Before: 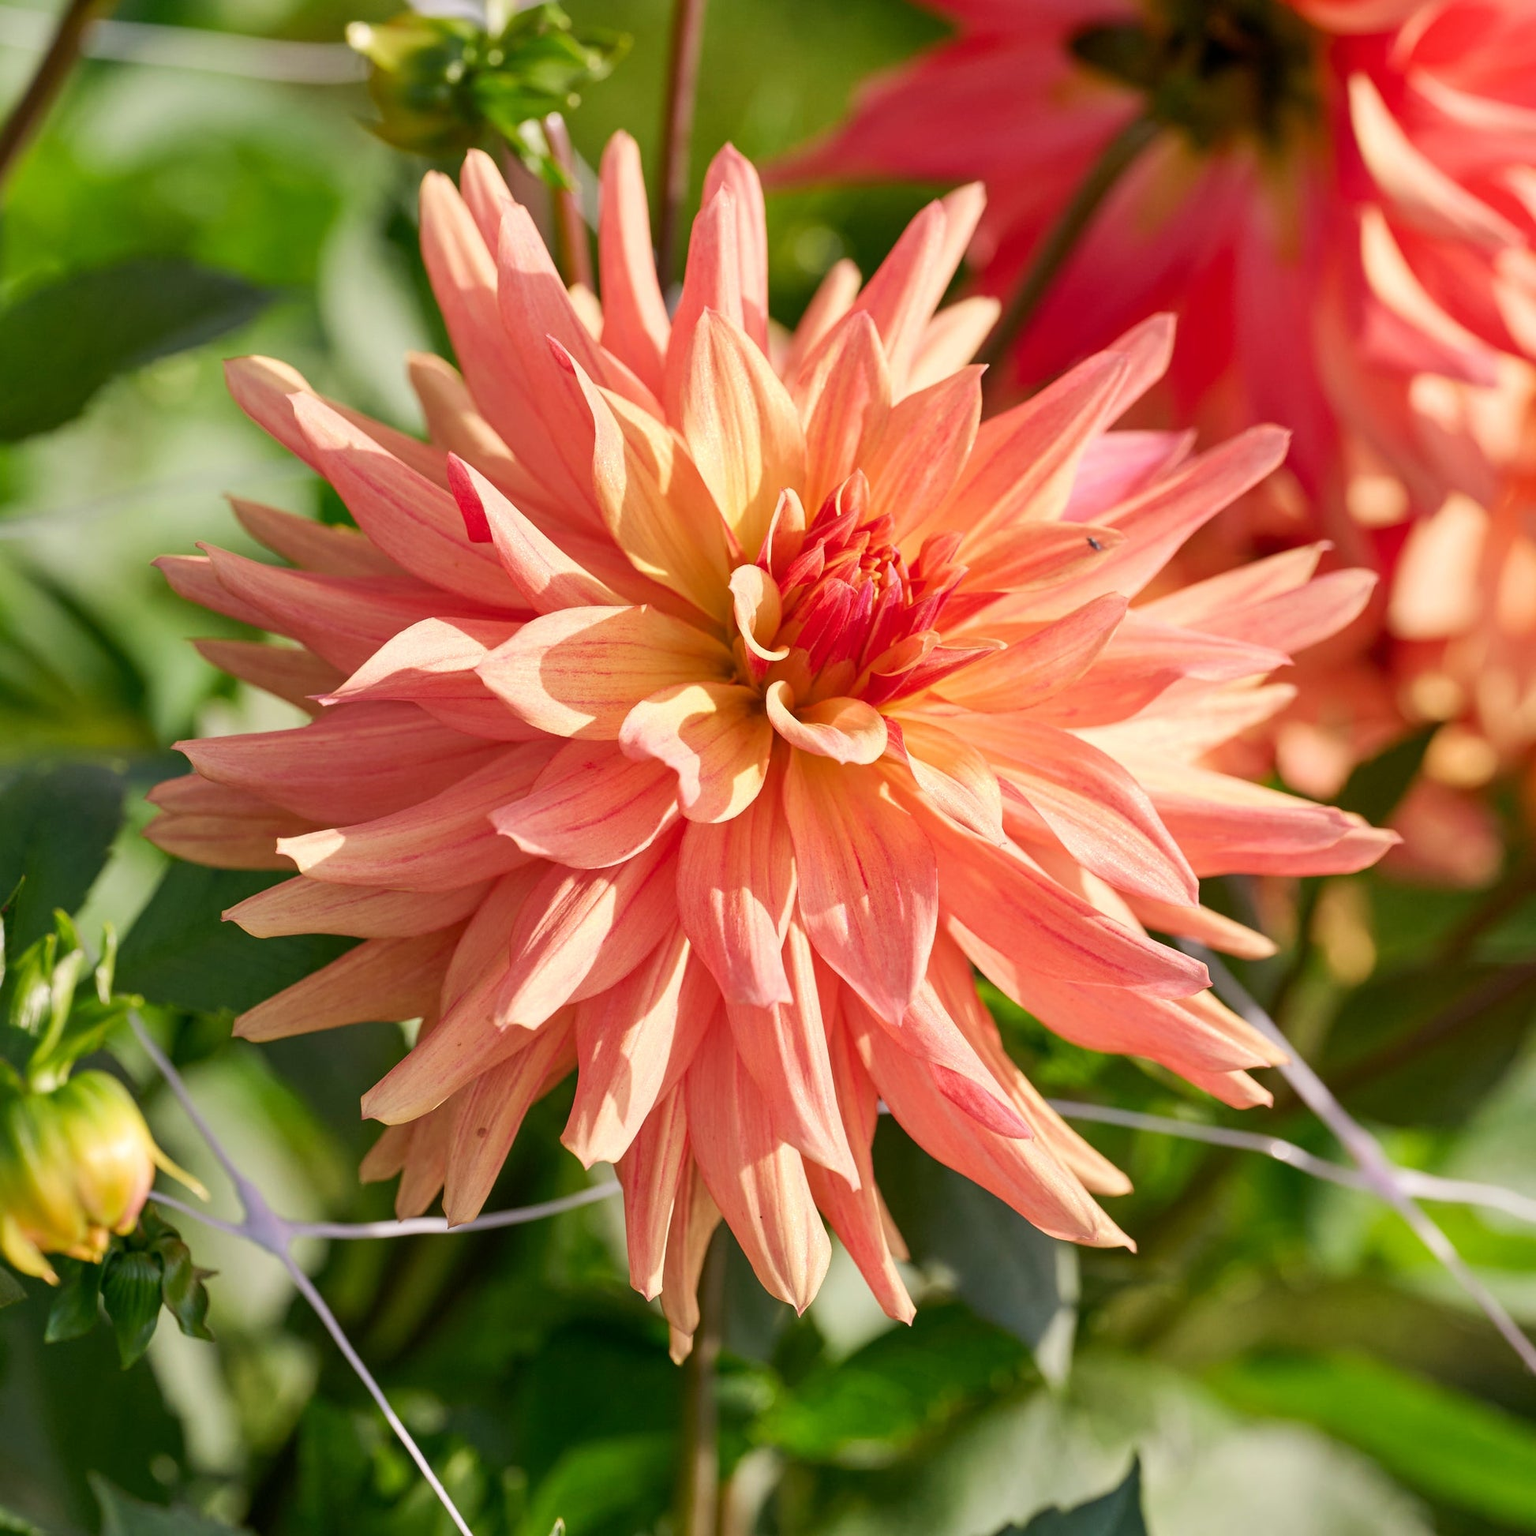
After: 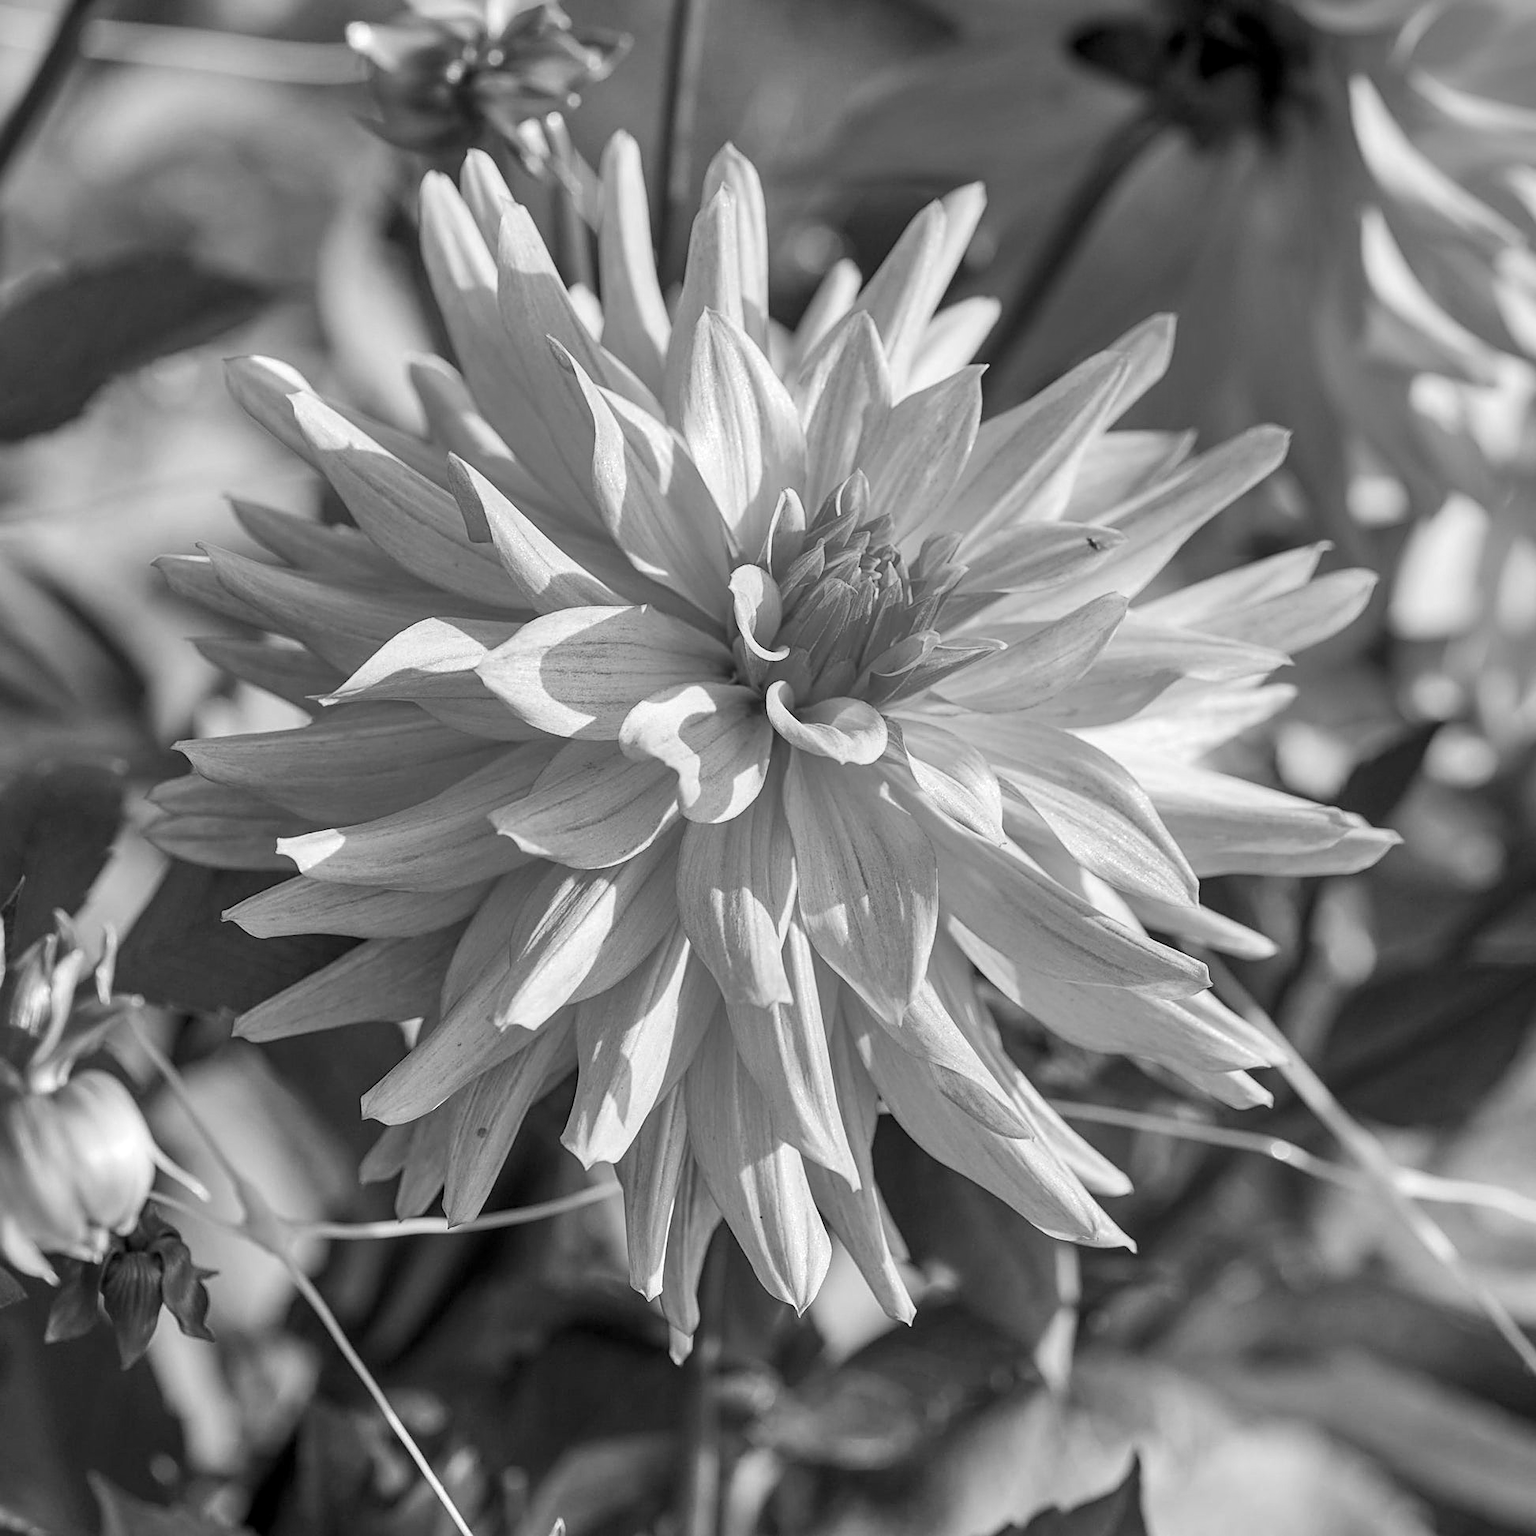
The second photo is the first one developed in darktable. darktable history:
sharpen: on, module defaults
local contrast: on, module defaults
color zones: curves: ch1 [(0.239, 0.552) (0.75, 0.5)]; ch2 [(0.25, 0.462) (0.749, 0.457)], mix 25.94%
monochrome: a -6.99, b 35.61, size 1.4
